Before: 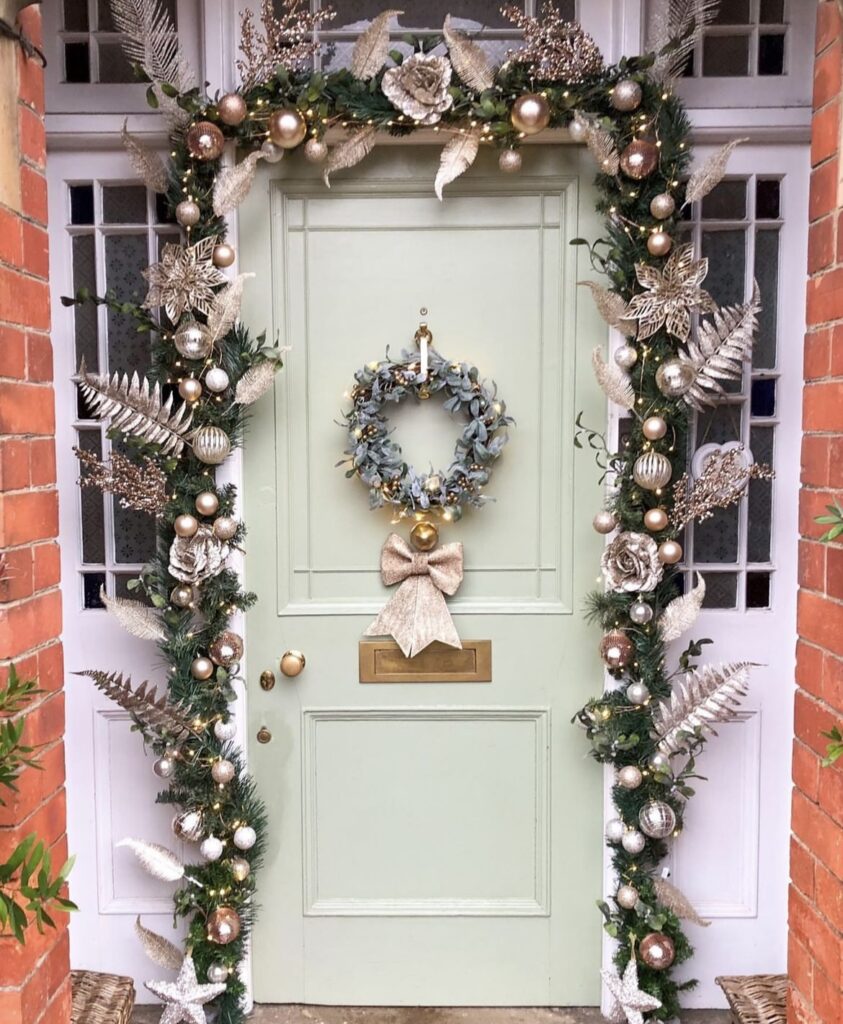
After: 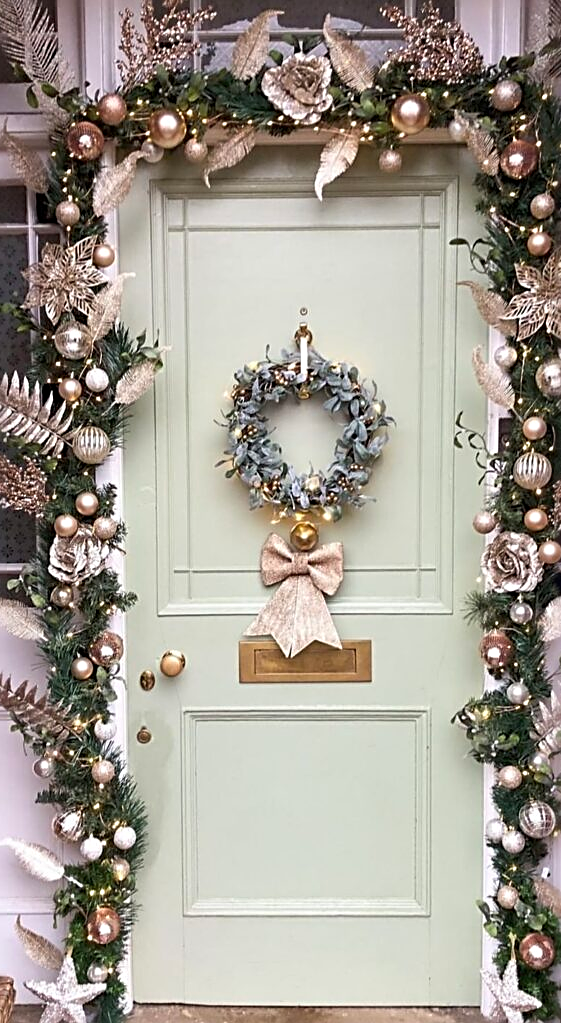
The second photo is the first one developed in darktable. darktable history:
sharpen: radius 2.543, amount 0.636
crop and rotate: left 14.292%, right 19.041%
